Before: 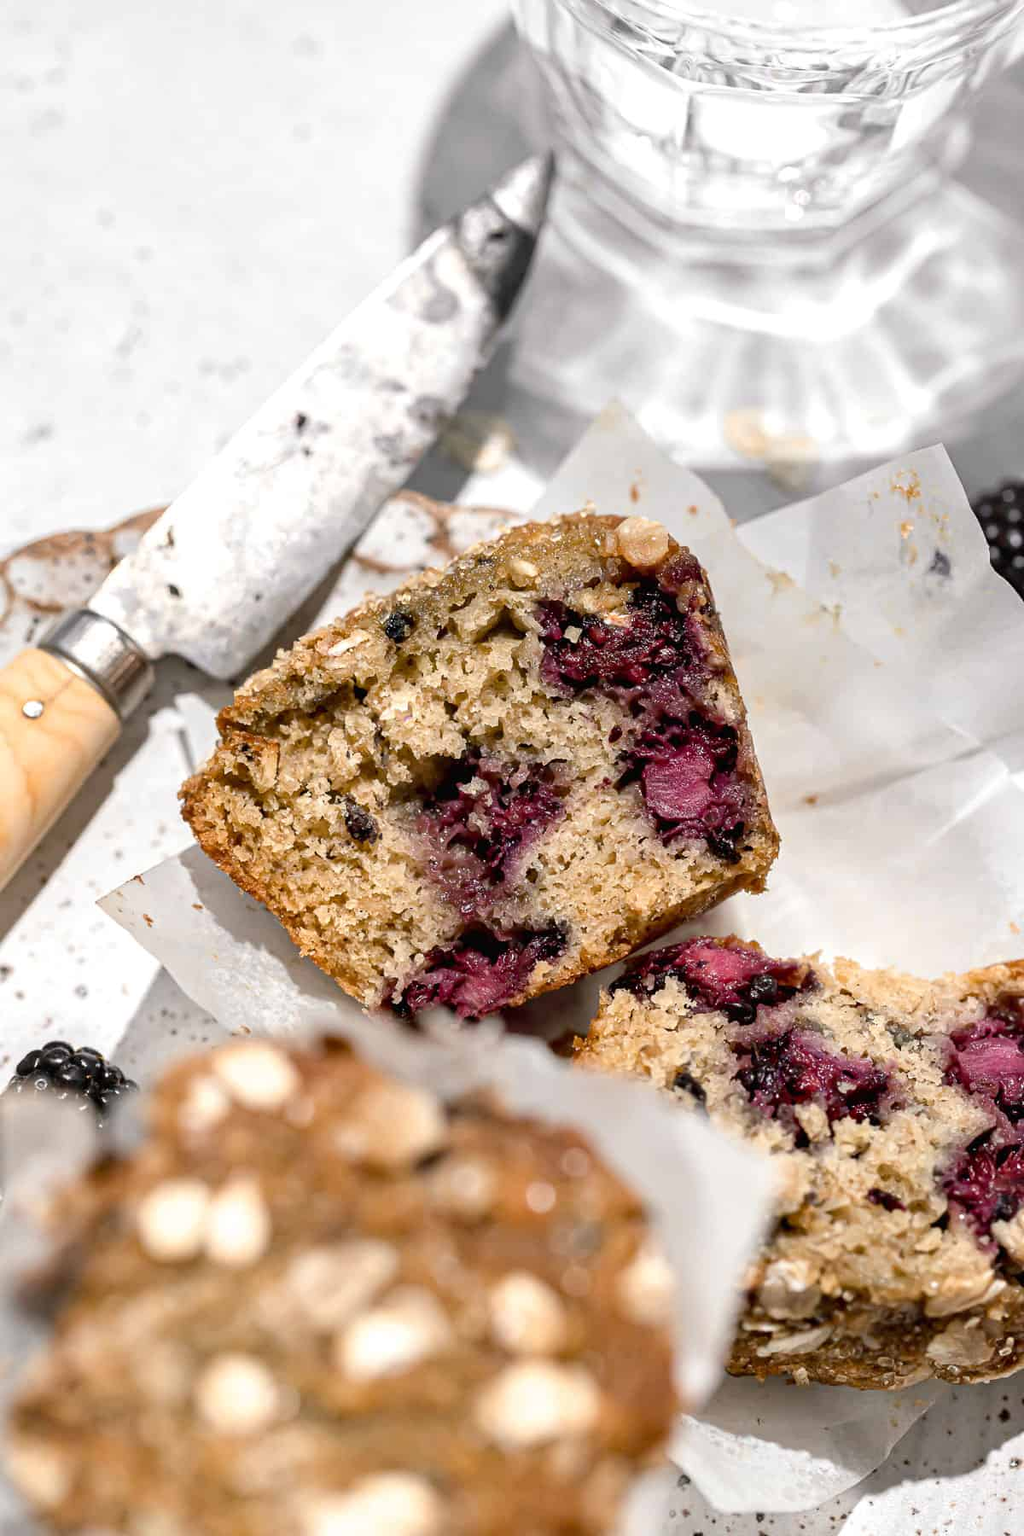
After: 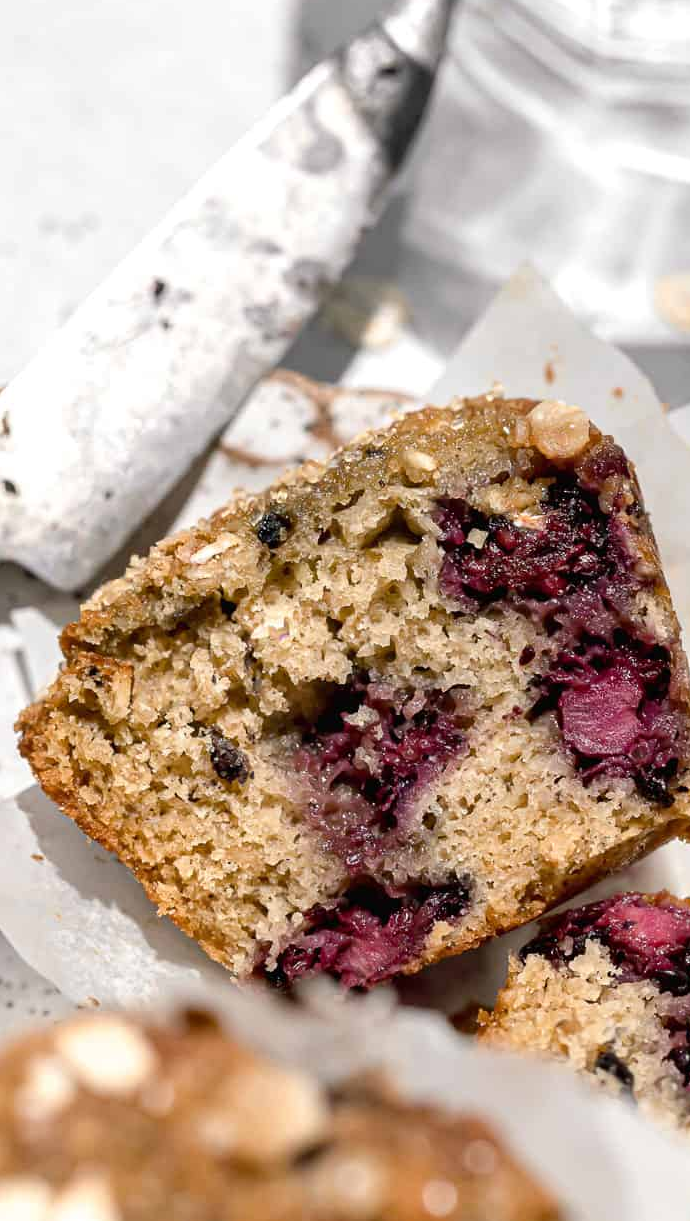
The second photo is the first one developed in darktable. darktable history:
crop: left 16.218%, top 11.43%, right 26.215%, bottom 20.722%
